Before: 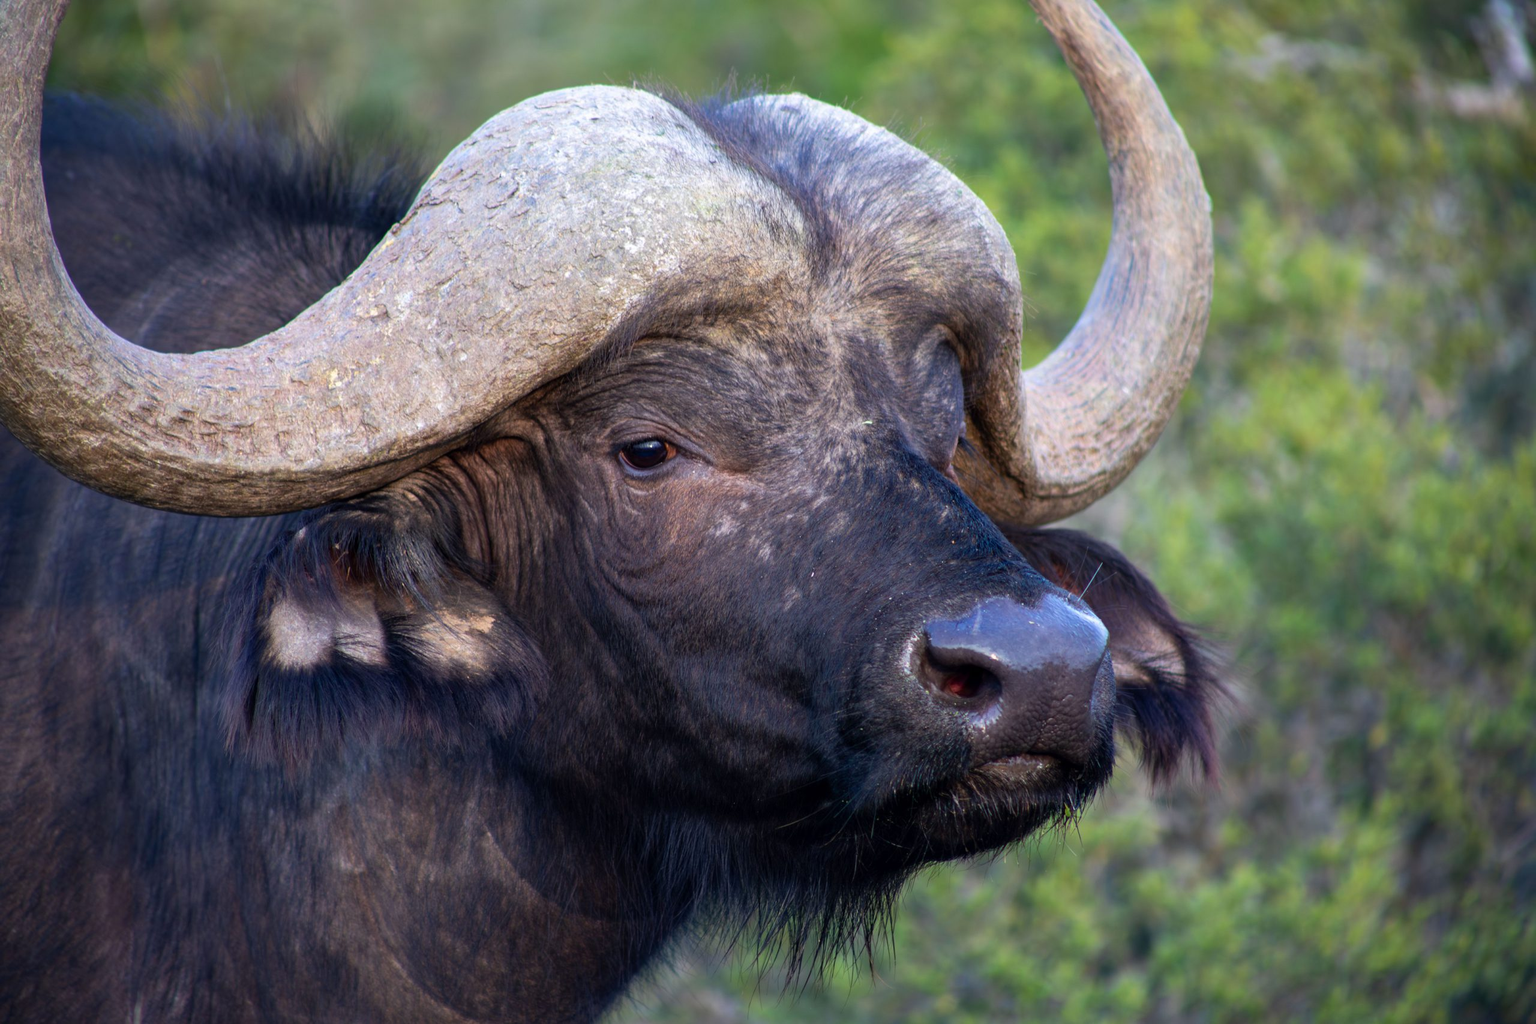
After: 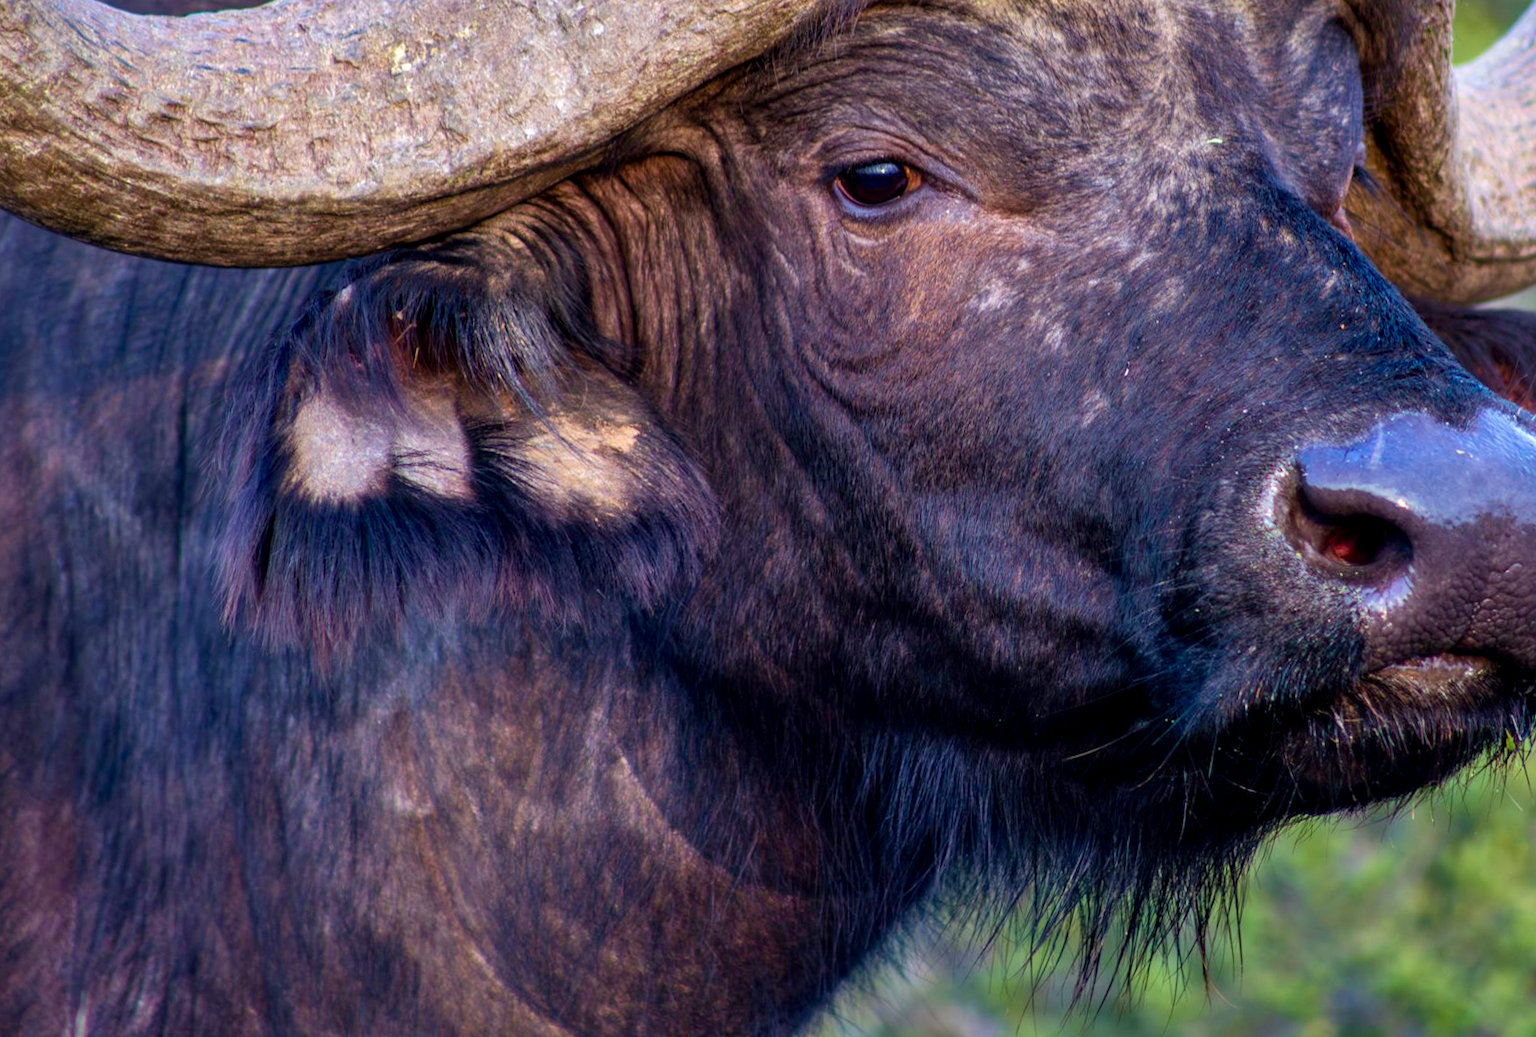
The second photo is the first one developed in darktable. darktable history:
shadows and highlights: radius 106.83, shadows 45.77, highlights -67.47, low approximation 0.01, soften with gaussian
color balance rgb: shadows lift › chroma 1.026%, shadows lift › hue 31.19°, linear chroma grading › global chroma 25.044%, perceptual saturation grading › global saturation 0.985%, perceptual saturation grading › highlights -30.724%, perceptual saturation grading › shadows 19.291%
velvia: on, module defaults
local contrast: on, module defaults
crop and rotate: angle -1.07°, left 3.679%, top 31.977%, right 29.162%
